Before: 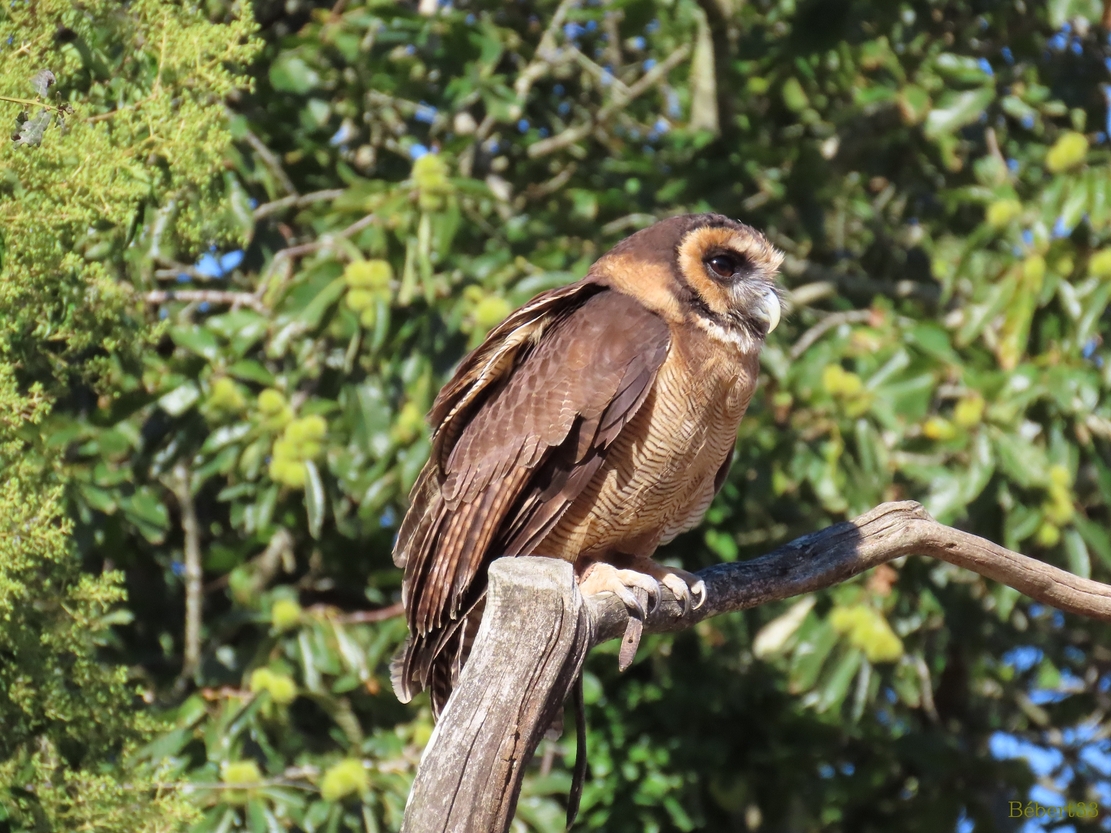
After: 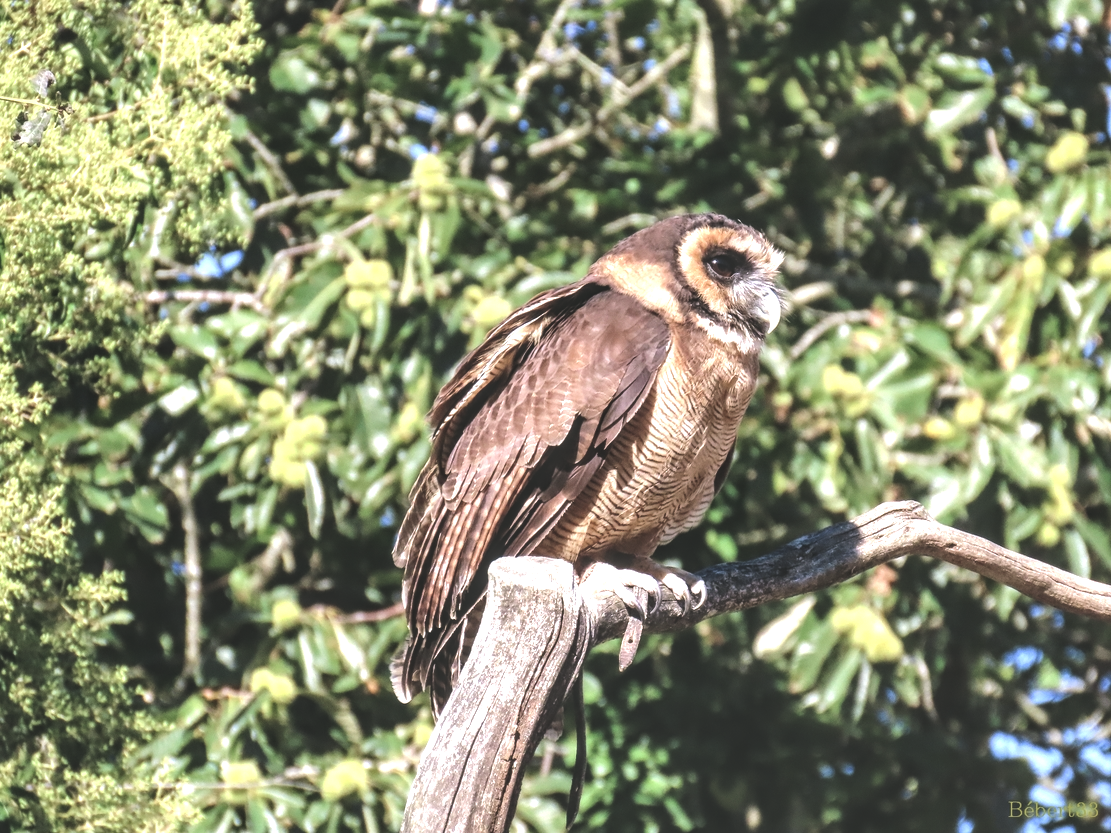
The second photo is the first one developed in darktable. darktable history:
color balance rgb: shadows lift › chroma 2%, shadows lift › hue 135.47°, highlights gain › chroma 2%, highlights gain › hue 291.01°, global offset › luminance 0.5%, perceptual saturation grading › global saturation -10.8%, perceptual saturation grading › highlights -26.83%, perceptual saturation grading › shadows 21.25%, perceptual brilliance grading › highlights 17.77%, perceptual brilliance grading › mid-tones 31.71%, perceptual brilliance grading › shadows -31.01%, global vibrance 24.91%
local contrast: highlights 25%, detail 150%
exposure: black level correction -0.041, exposure 0.064 EV, compensate highlight preservation false
